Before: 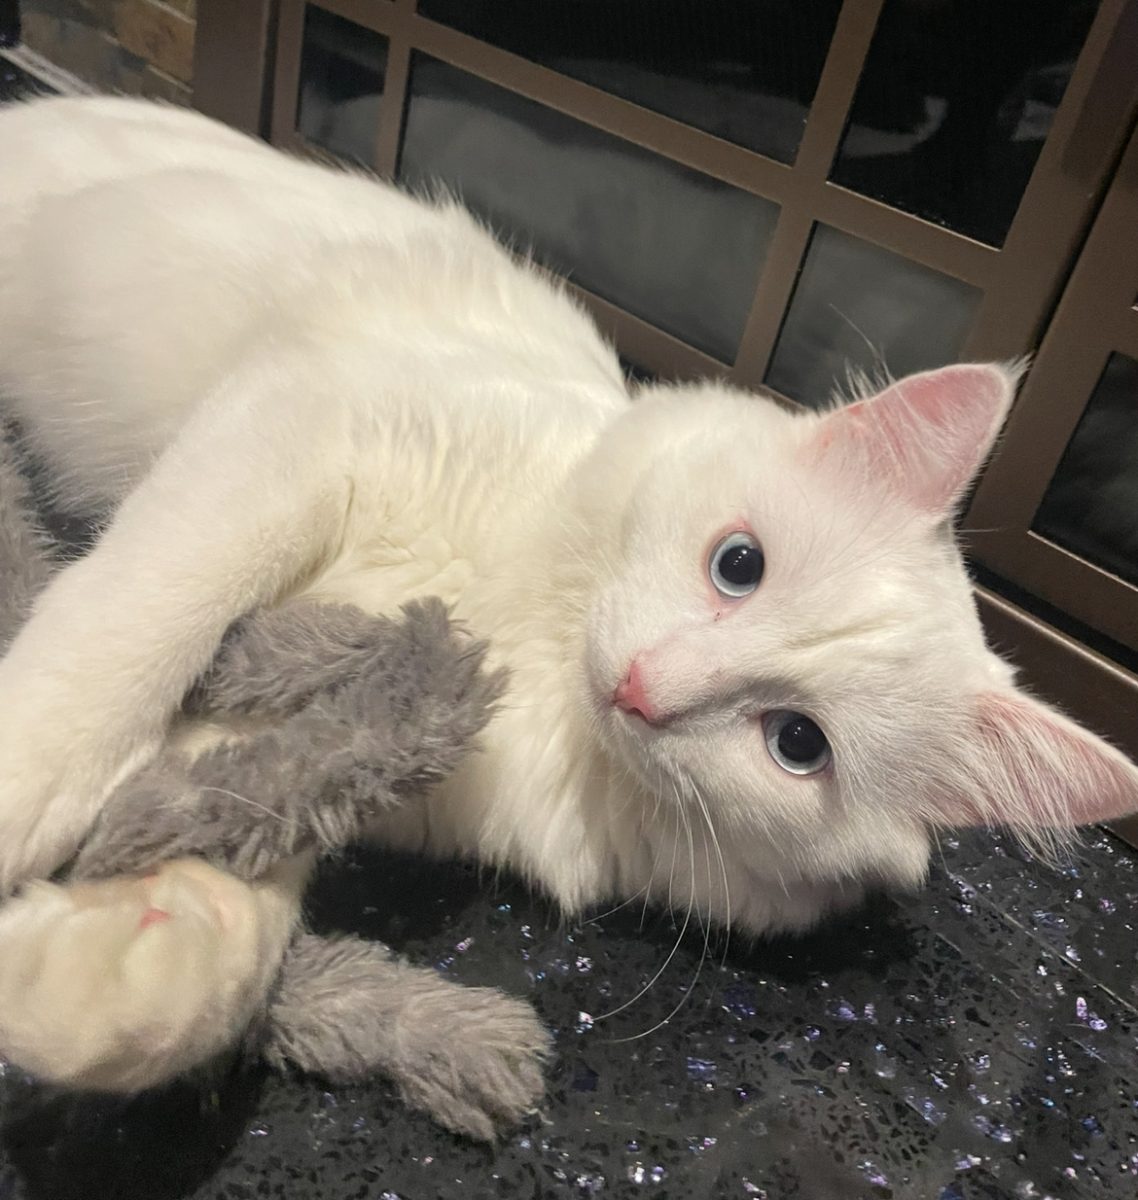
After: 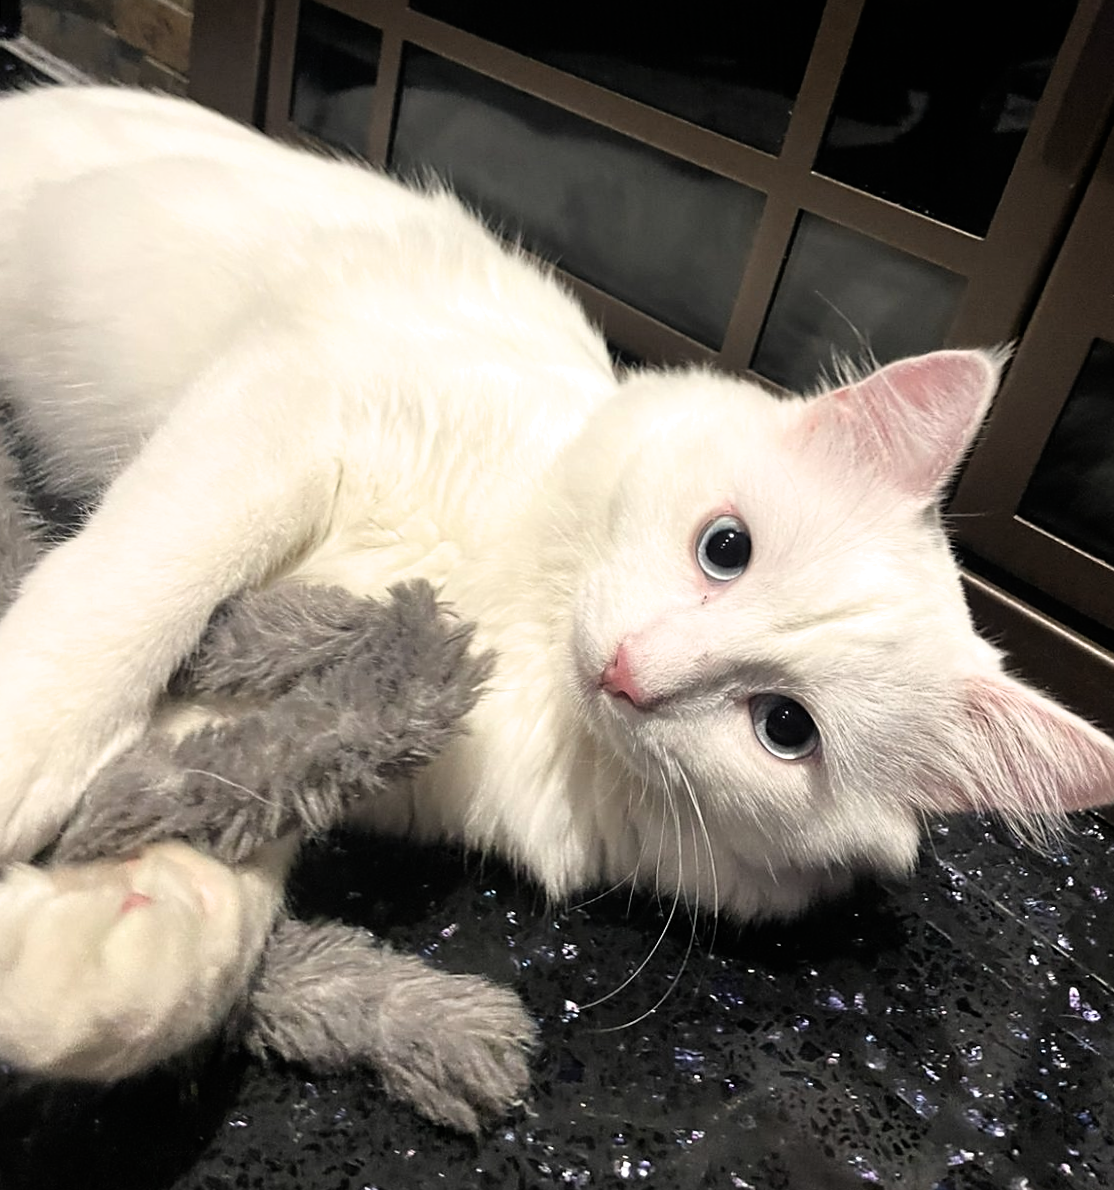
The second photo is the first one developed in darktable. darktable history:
sharpen: radius 1.864, amount 0.398, threshold 1.271
filmic rgb: white relative exposure 2.2 EV, hardness 6.97
rotate and perspective: rotation 0.226°, lens shift (vertical) -0.042, crop left 0.023, crop right 0.982, crop top 0.006, crop bottom 0.994
